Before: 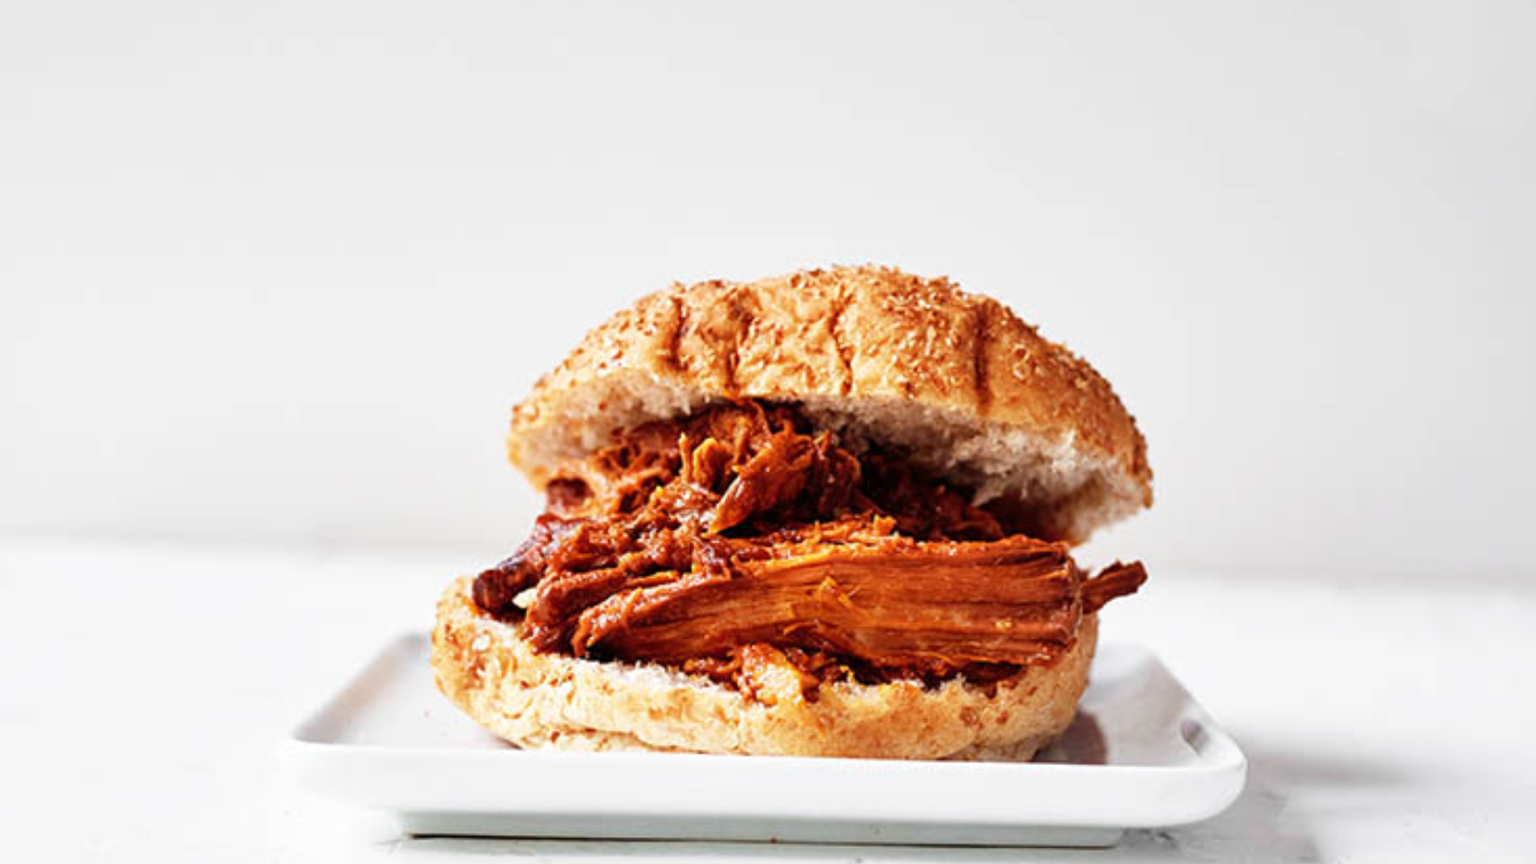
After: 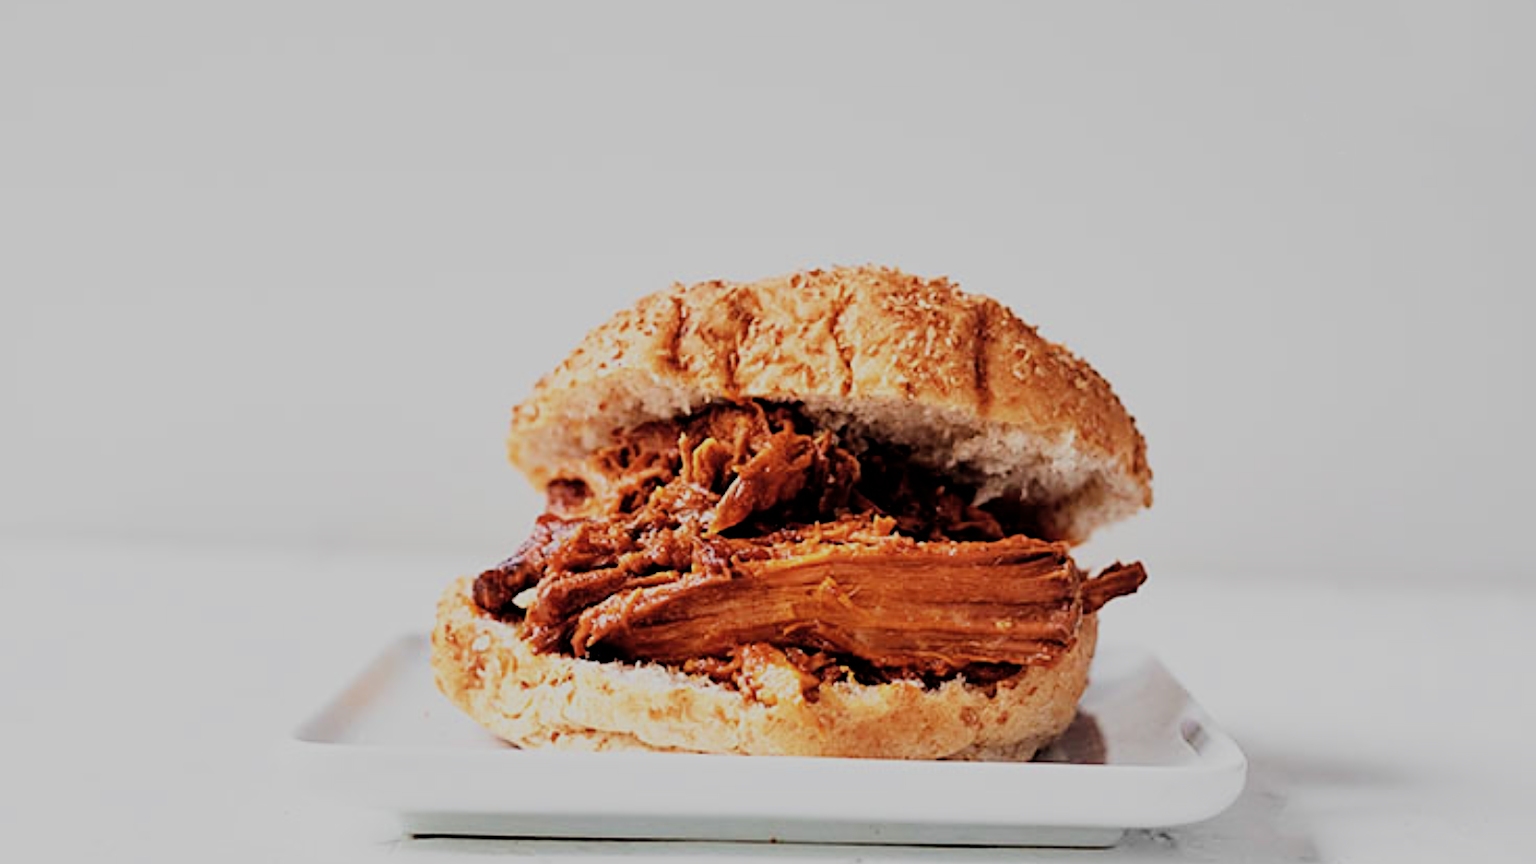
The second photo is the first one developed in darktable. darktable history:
white balance: emerald 1
filmic rgb: black relative exposure -6.15 EV, white relative exposure 6.96 EV, hardness 2.23, color science v6 (2022)
contrast brightness saturation: saturation -0.1
sharpen: on, module defaults
